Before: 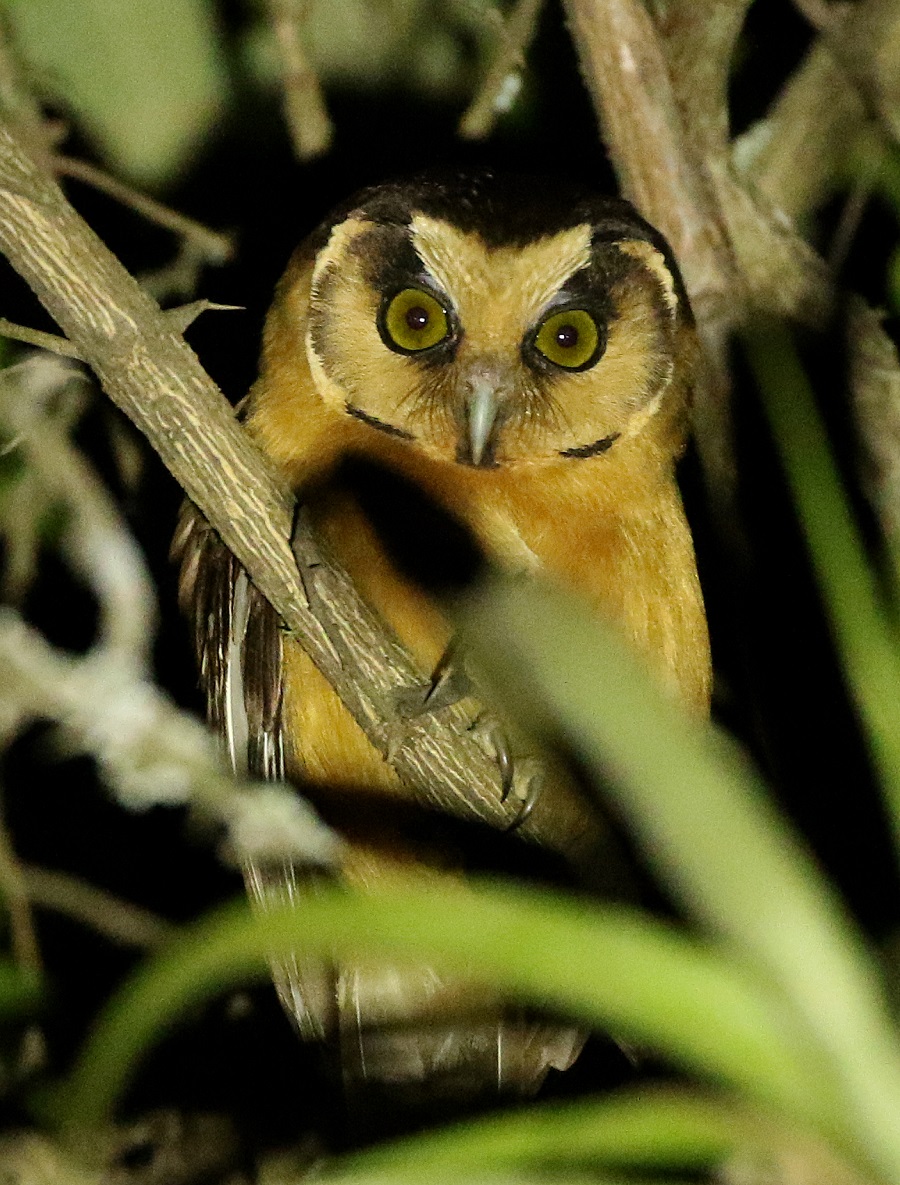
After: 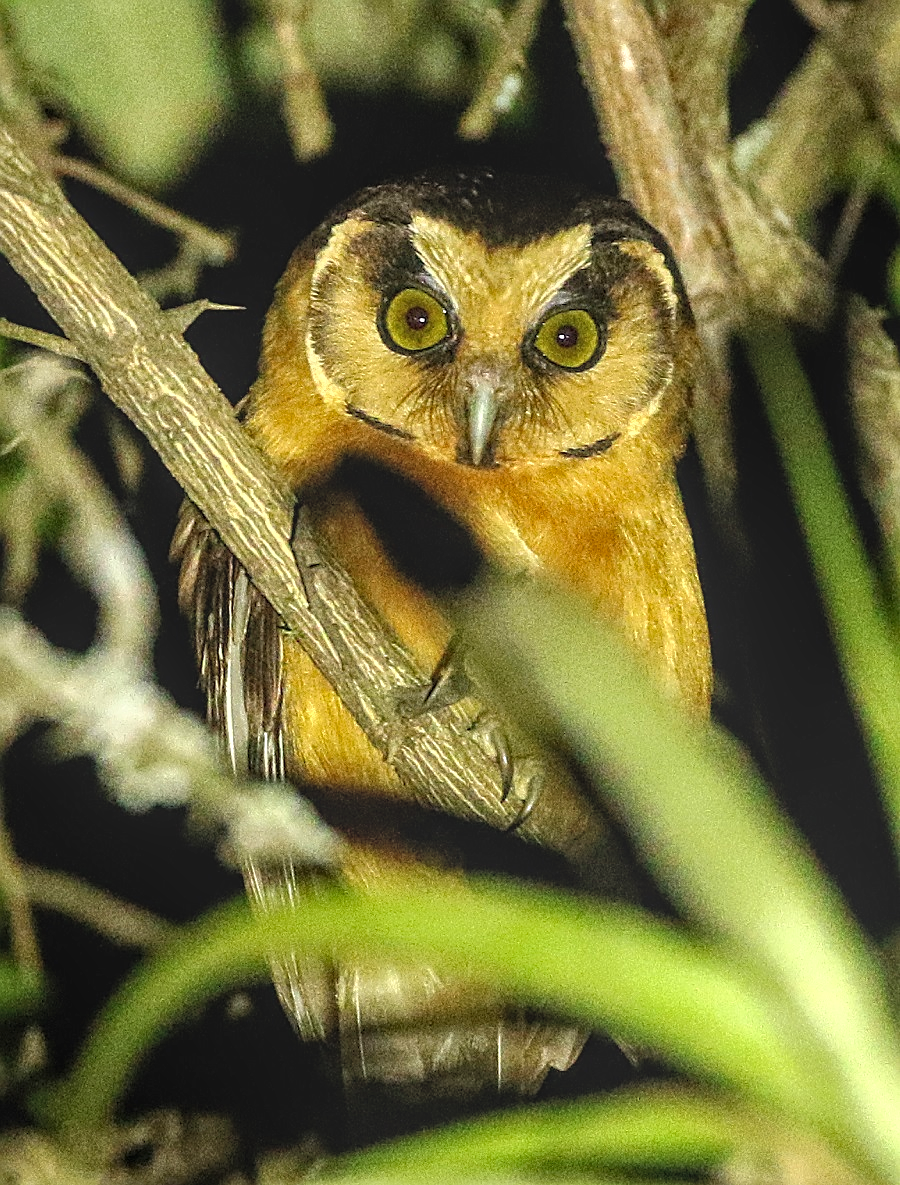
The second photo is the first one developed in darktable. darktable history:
sharpen: on, module defaults
local contrast: highlights 67%, shadows 35%, detail 166%, midtone range 0.2
exposure: black level correction 0, exposure 0.698 EV, compensate highlight preservation false
